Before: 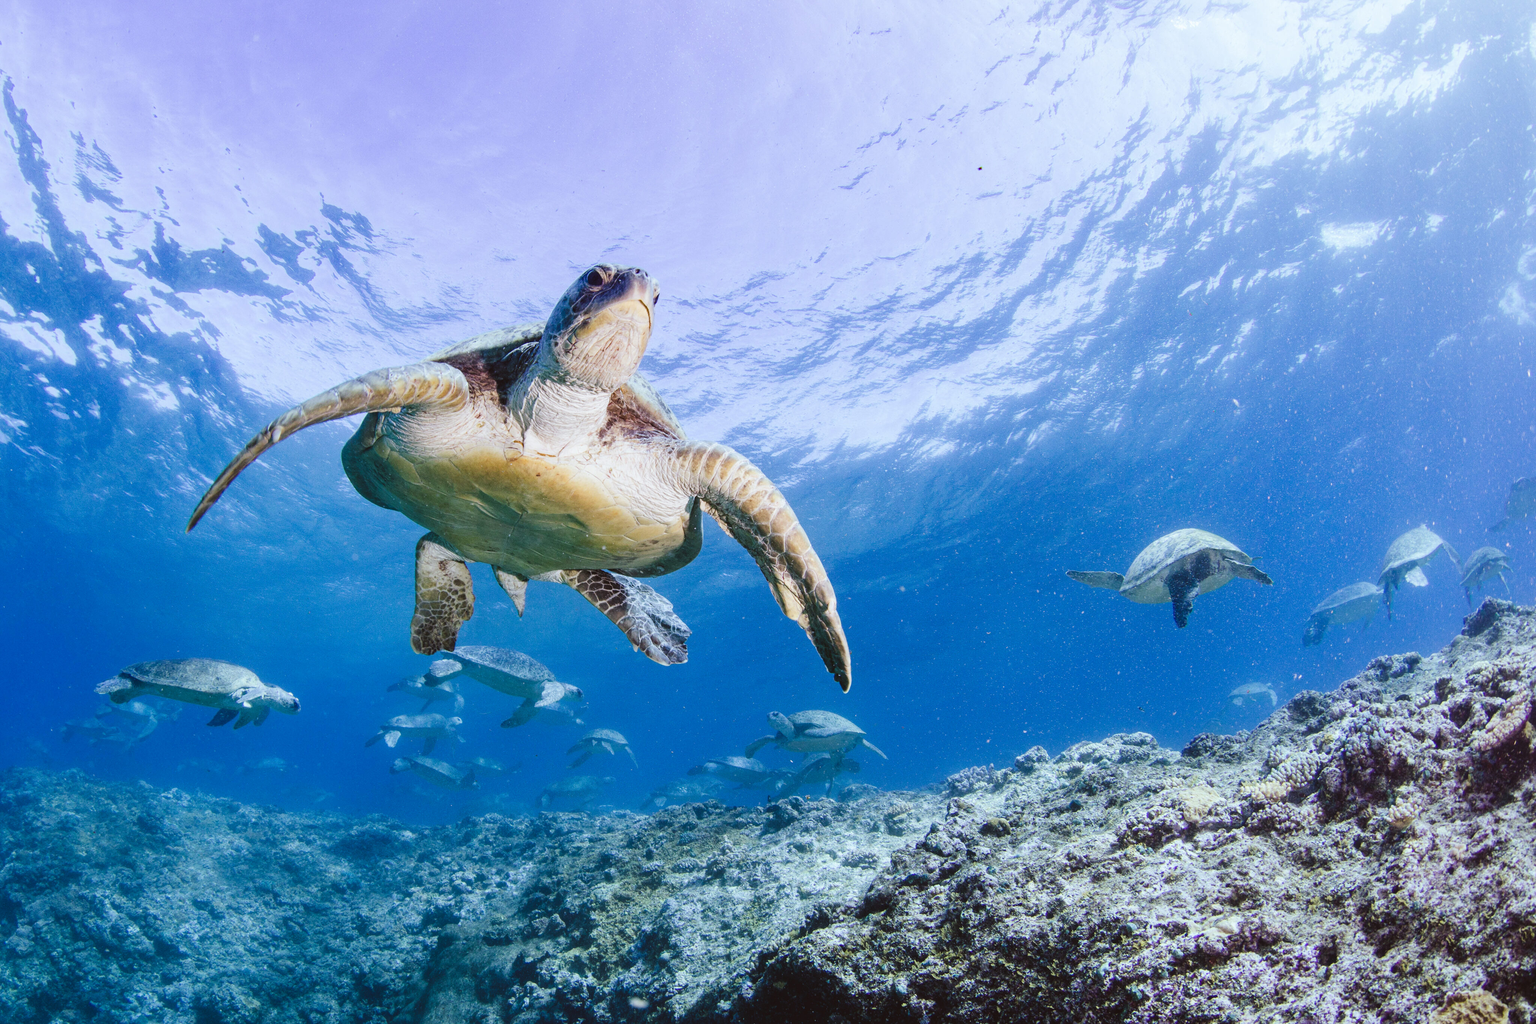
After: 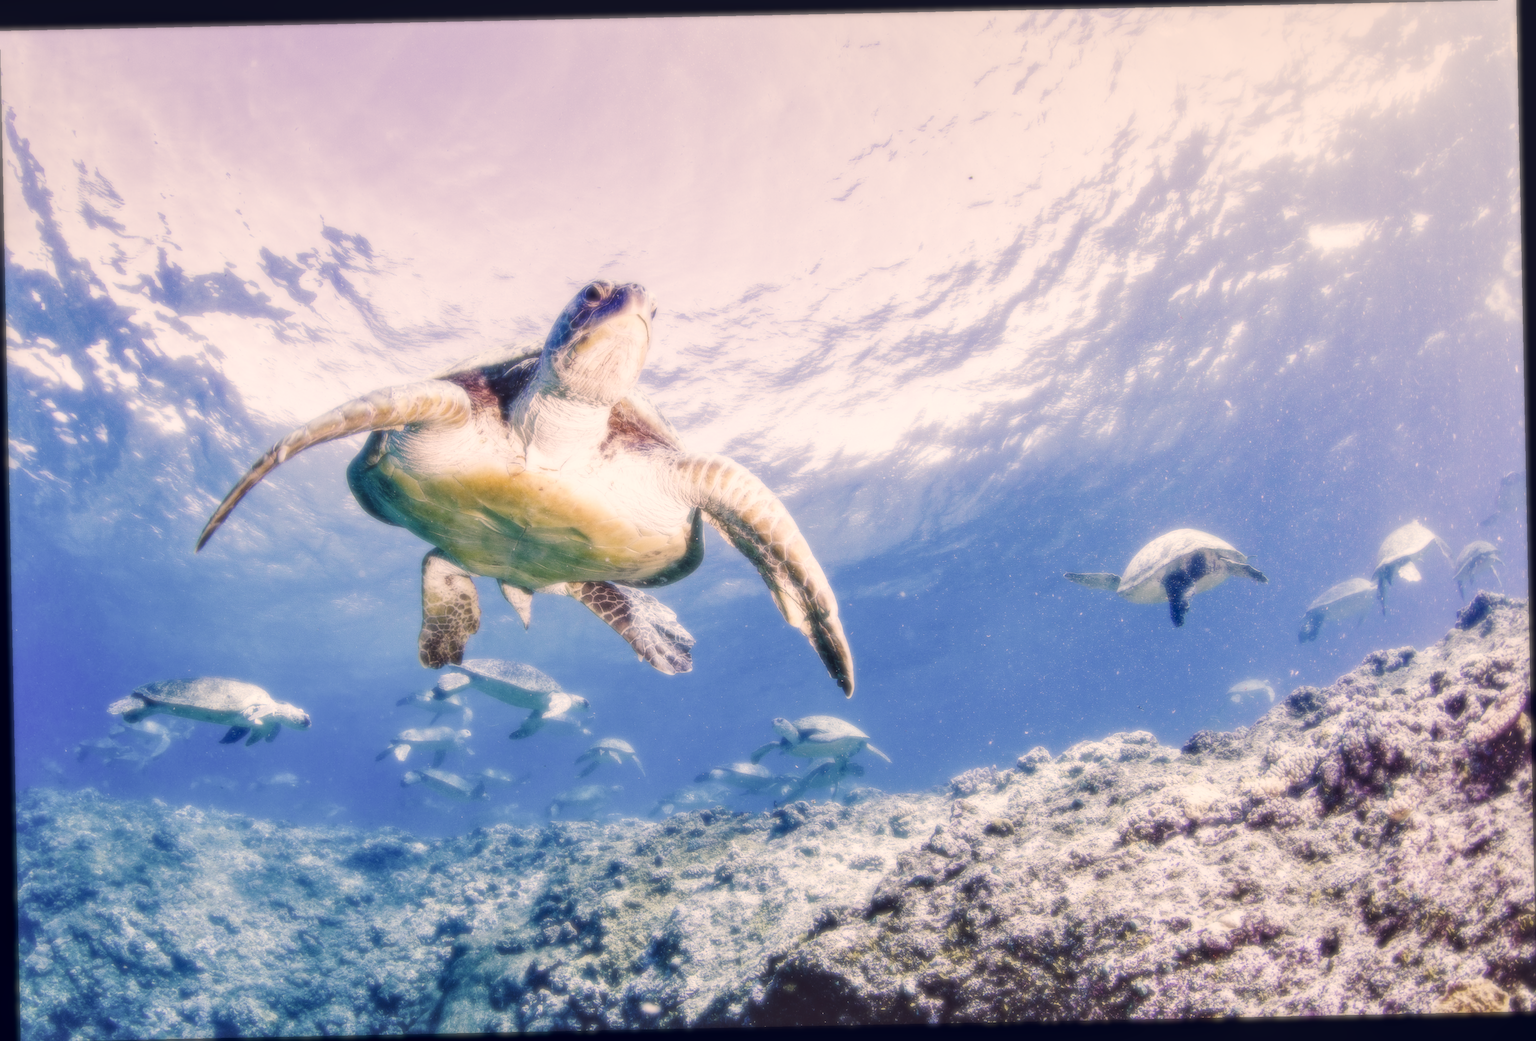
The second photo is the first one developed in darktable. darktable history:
rotate and perspective: rotation -1.17°, automatic cropping off
color correction: highlights a* 19.59, highlights b* 27.49, shadows a* 3.46, shadows b* -17.28, saturation 0.73
base curve: curves: ch0 [(0, 0) (0.032, 0.037) (0.105, 0.228) (0.435, 0.76) (0.856, 0.983) (1, 1)], preserve colors none
soften: size 8.67%, mix 49%
local contrast: on, module defaults
tone equalizer: -8 EV 0.25 EV, -7 EV 0.417 EV, -6 EV 0.417 EV, -5 EV 0.25 EV, -3 EV -0.25 EV, -2 EV -0.417 EV, -1 EV -0.417 EV, +0 EV -0.25 EV, edges refinement/feathering 500, mask exposure compensation -1.57 EV, preserve details guided filter
